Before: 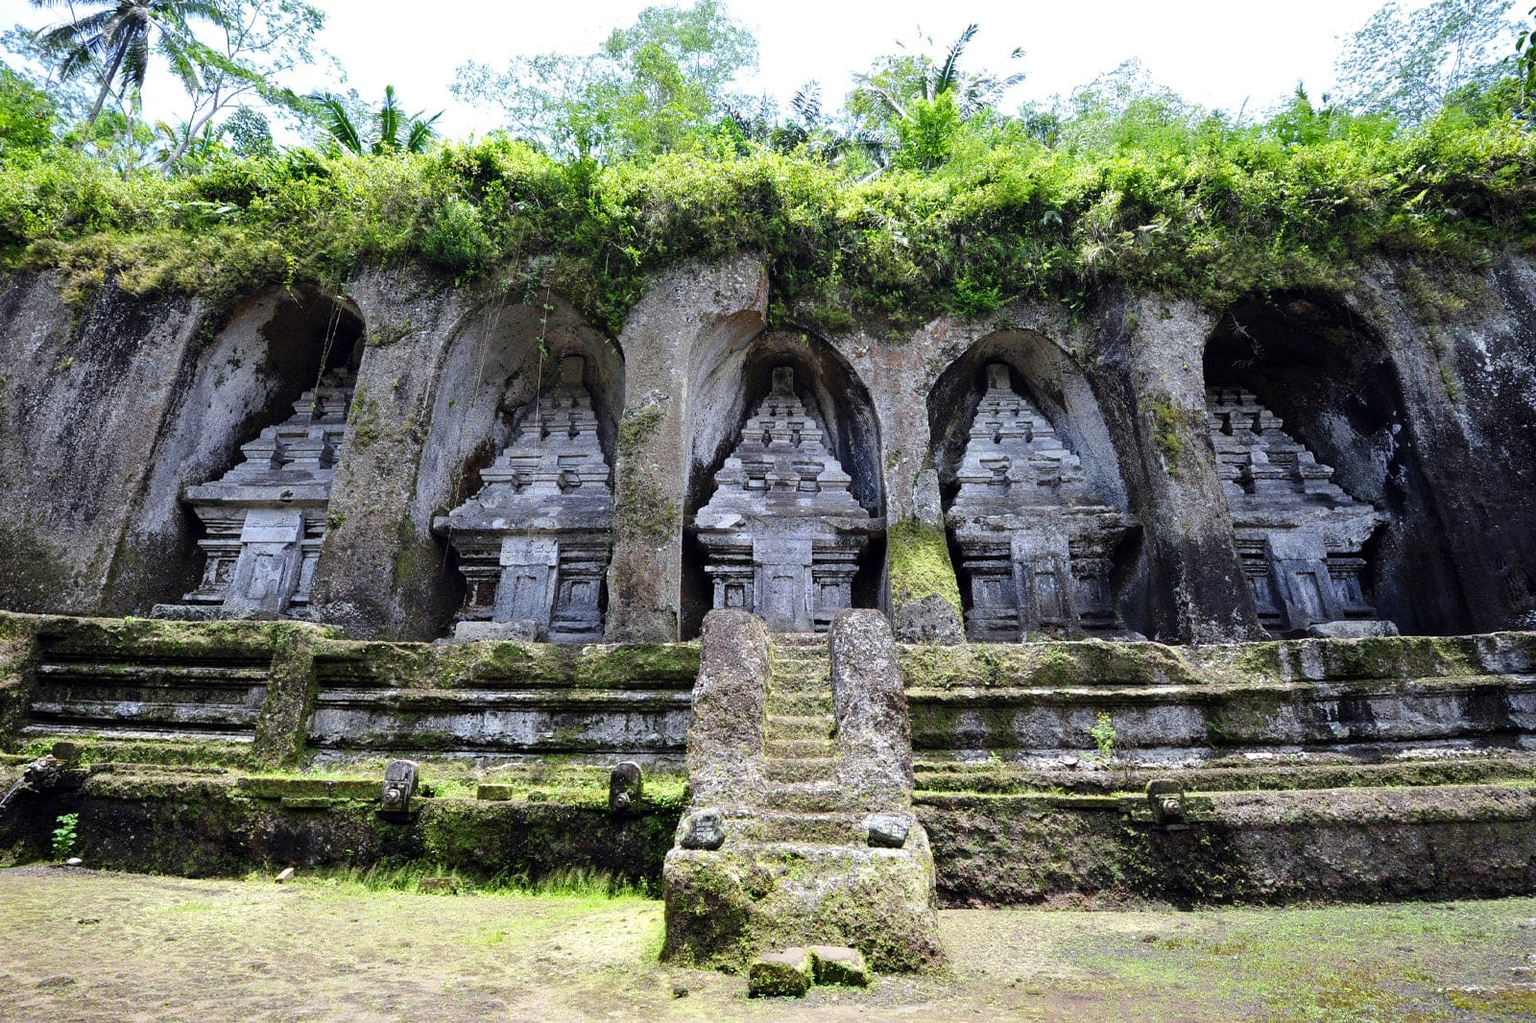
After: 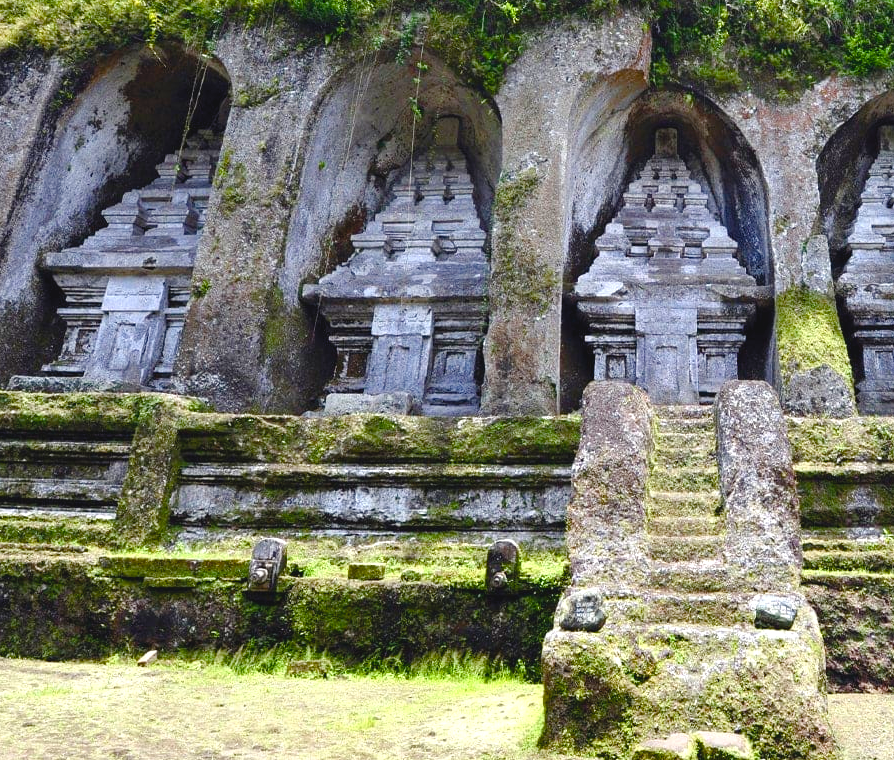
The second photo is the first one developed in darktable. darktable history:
color balance rgb: perceptual saturation grading › global saturation 44.993%, perceptual saturation grading › highlights -50.408%, perceptual saturation grading › shadows 30.826%, global vibrance 25.563%
contrast brightness saturation: contrast -0.1, saturation -0.093
crop: left 9.313%, top 23.876%, right 34.761%, bottom 4.764%
exposure: black level correction 0, exposure 0.498 EV, compensate highlight preservation false
